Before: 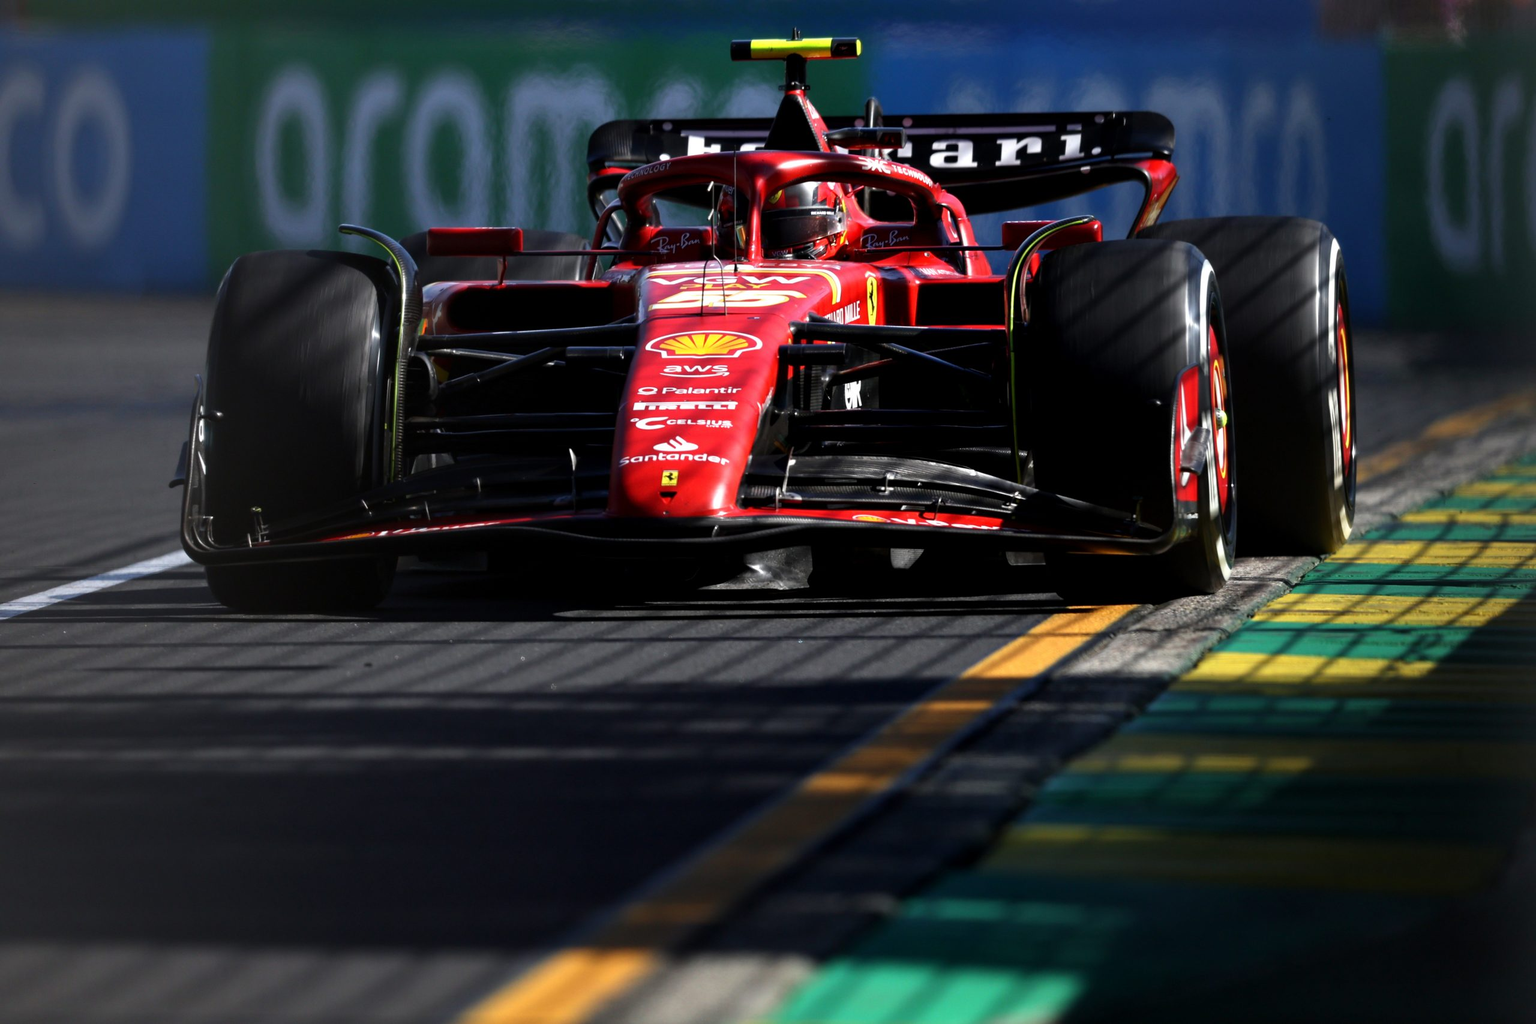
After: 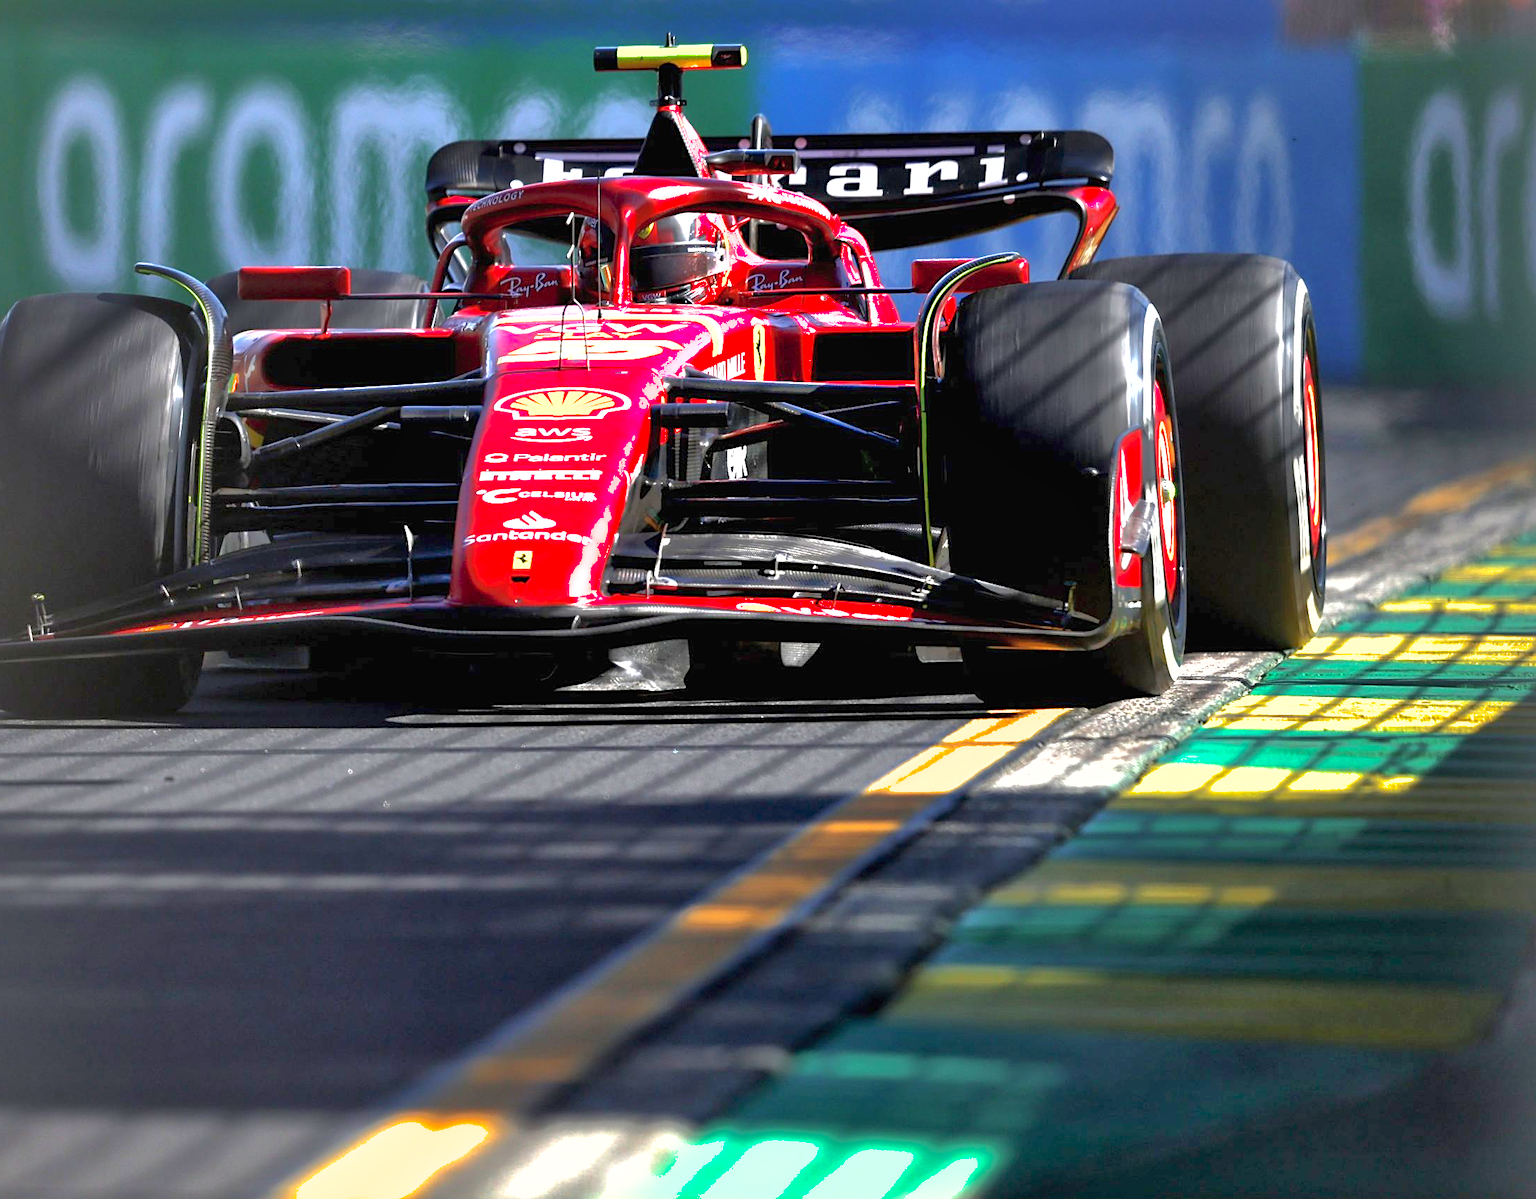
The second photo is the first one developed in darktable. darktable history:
sharpen: on, module defaults
shadows and highlights: shadows 60, highlights -60
crop and rotate: left 14.584%
exposure: black level correction 0, exposure 1.741 EV, compensate exposure bias true, compensate highlight preservation false
